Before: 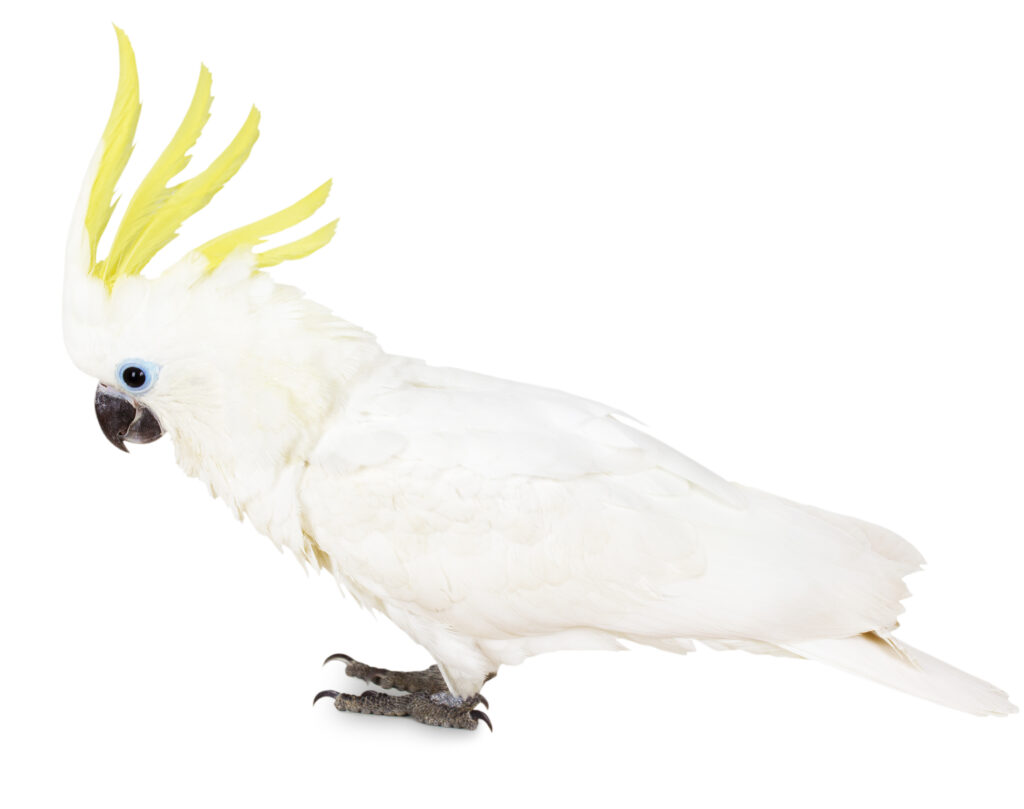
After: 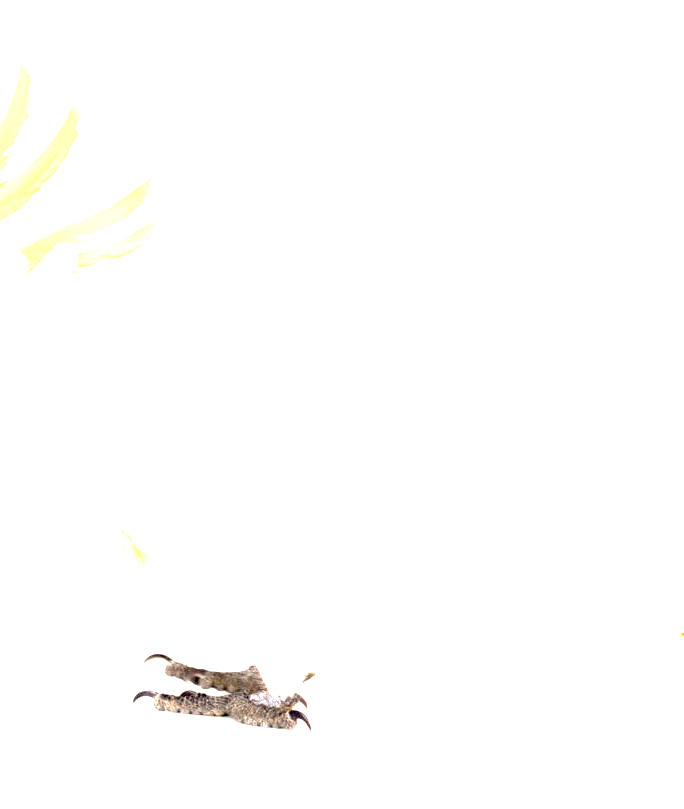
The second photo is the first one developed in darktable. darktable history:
color balance rgb: shadows lift › hue 87.51°, highlights gain › chroma 1.62%, highlights gain › hue 55.1°, global offset › chroma 0.06%, global offset › hue 253.66°, linear chroma grading › global chroma 0.5%
exposure: black level correction 0.016, exposure 1.774 EV, compensate highlight preservation false
crop and rotate: left 17.732%, right 15.423%
